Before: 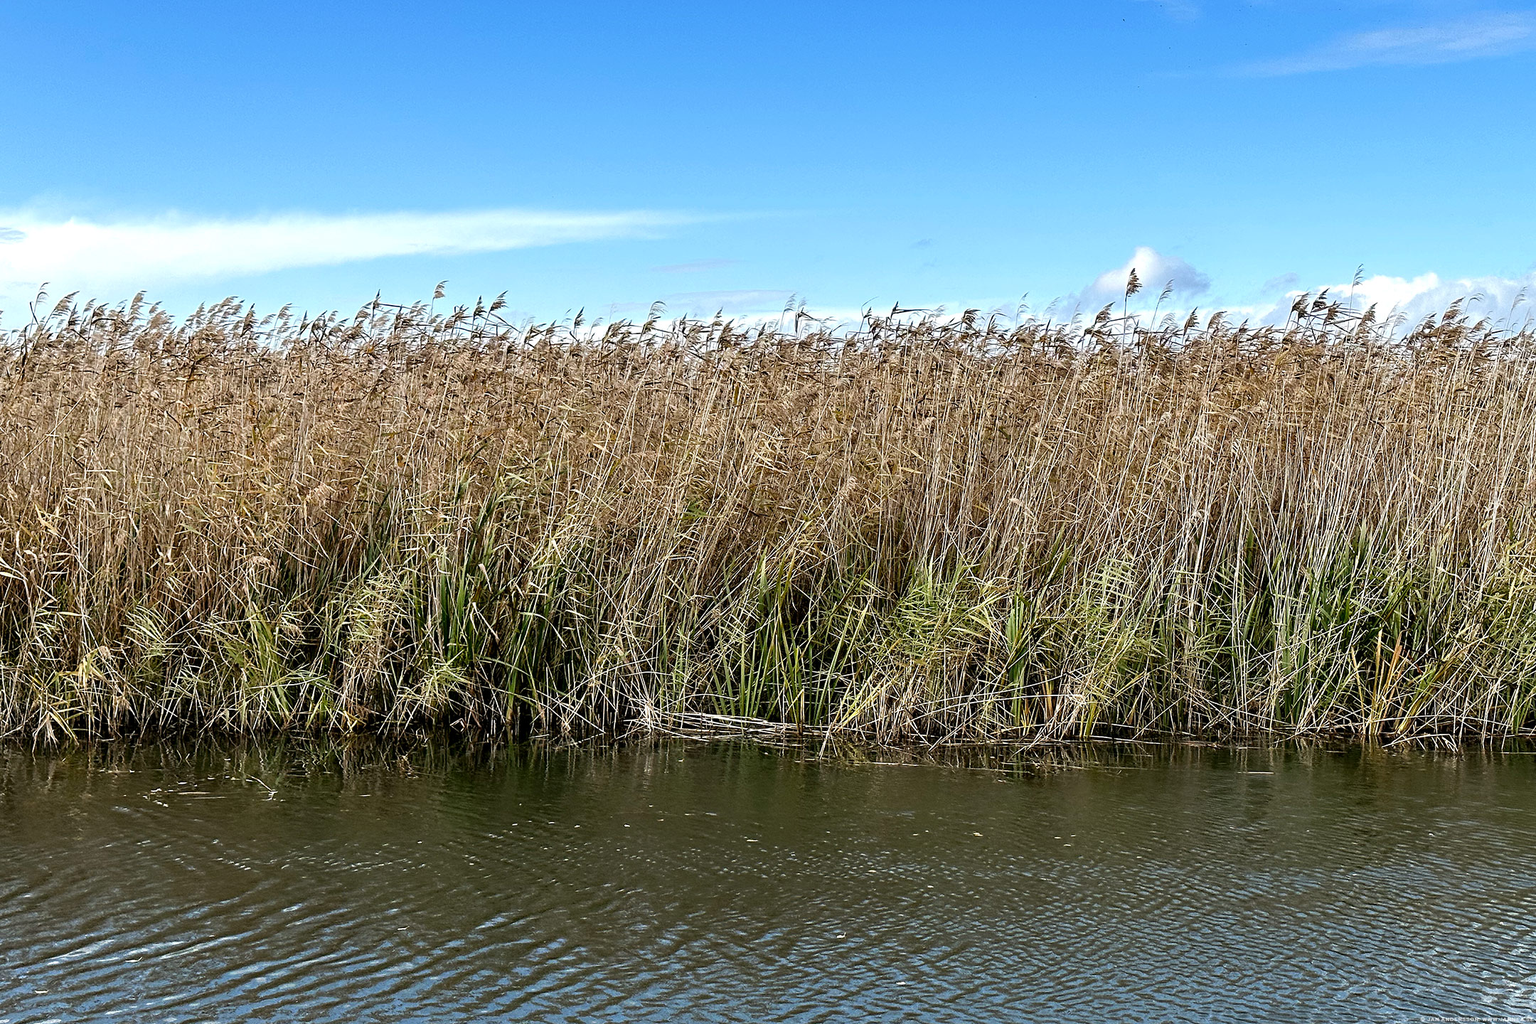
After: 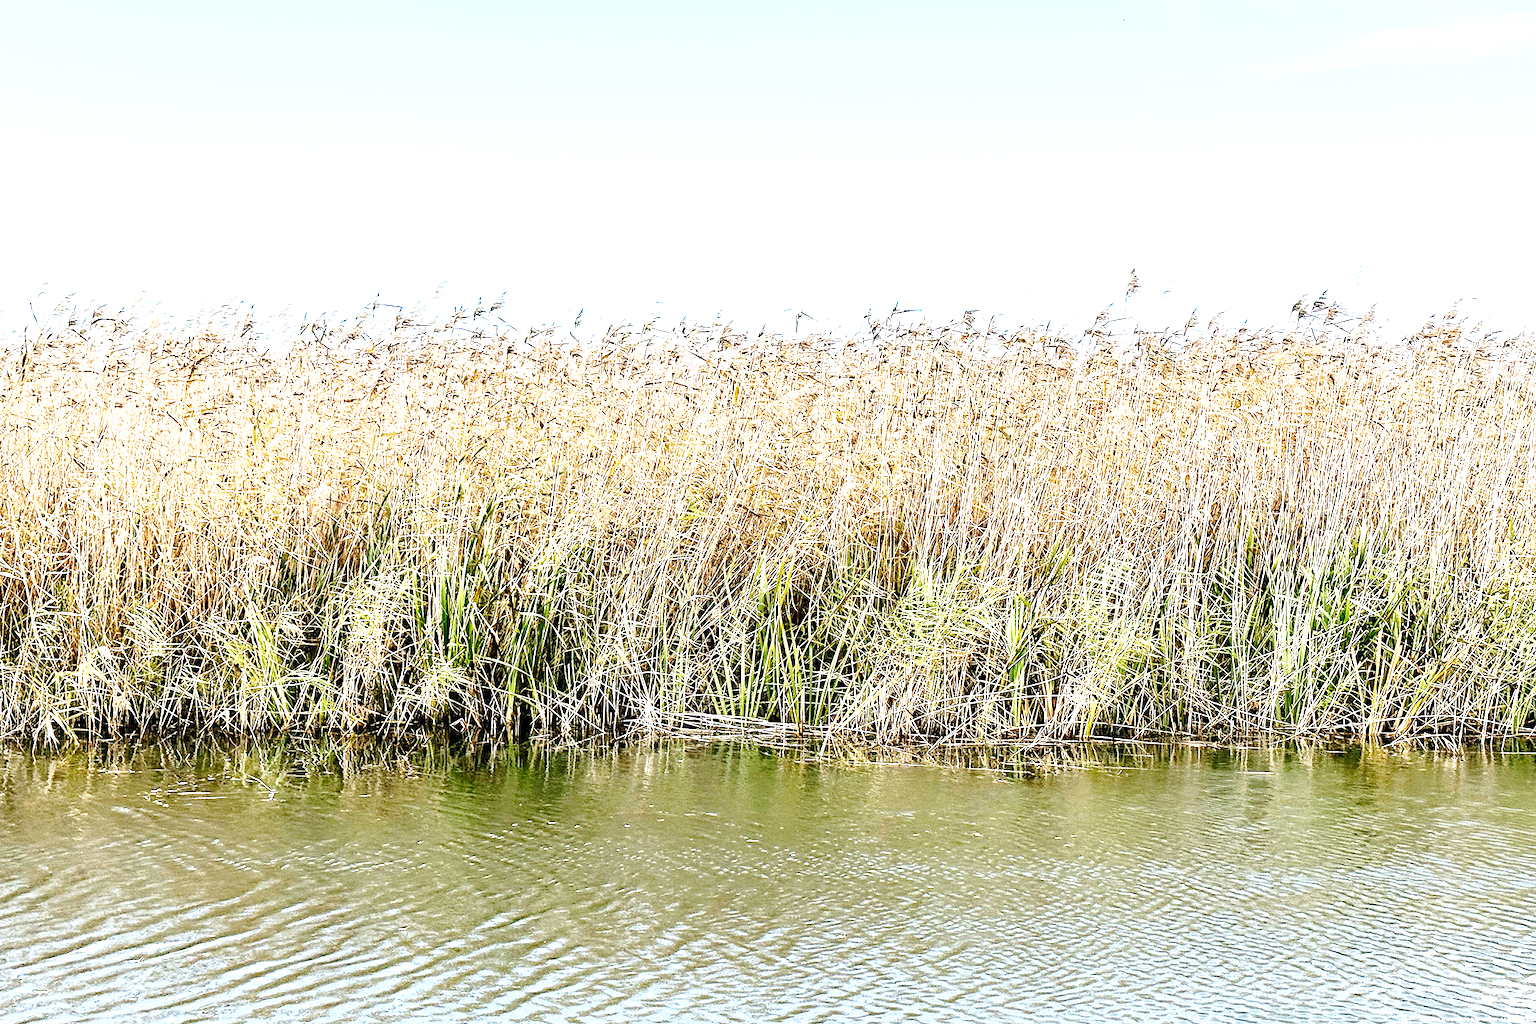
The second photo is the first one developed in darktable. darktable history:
contrast brightness saturation: saturation -0.05
base curve: curves: ch0 [(0, 0) (0.028, 0.03) (0.121, 0.232) (0.46, 0.748) (0.859, 0.968) (1, 1)], preserve colors none
exposure: exposure 2.003 EV, compensate highlight preservation false
